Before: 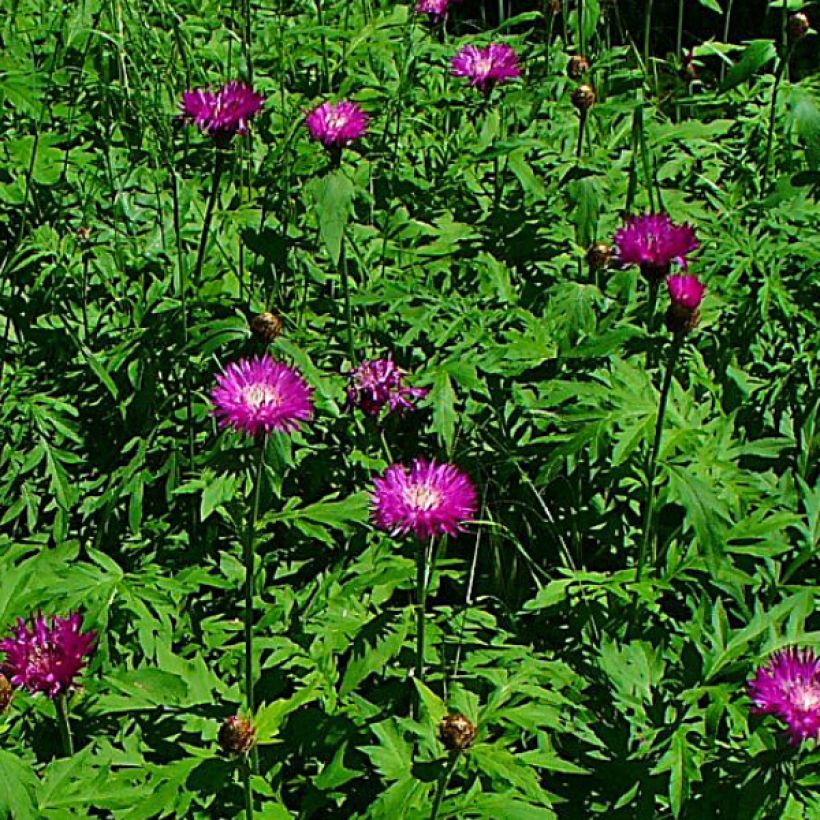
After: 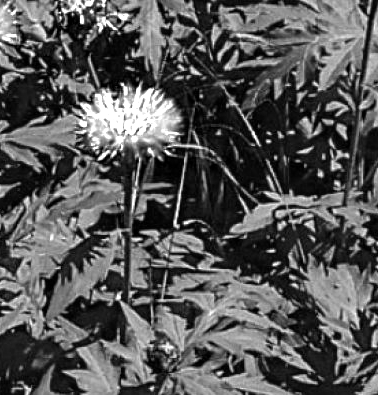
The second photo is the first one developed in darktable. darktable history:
color zones: curves: ch0 [(0, 0.613) (0.01, 0.613) (0.245, 0.448) (0.498, 0.529) (0.642, 0.665) (0.879, 0.777) (0.99, 0.613)]; ch1 [(0, 0) (0.143, 0) (0.286, 0) (0.429, 0) (0.571, 0) (0.714, 0) (0.857, 0)]
crop: left 35.736%, top 45.876%, right 18.163%, bottom 5.904%
color calibration: output R [0.972, 0.068, -0.094, 0], output G [-0.178, 1.216, -0.086, 0], output B [0.095, -0.136, 0.98, 0], gray › normalize channels true, illuminant custom, x 0.367, y 0.392, temperature 4436.88 K, gamut compression 0.028
tone equalizer: -8 EV -0.411 EV, -7 EV -0.411 EV, -6 EV -0.319 EV, -5 EV -0.238 EV, -3 EV 0.247 EV, -2 EV 0.343 EV, -1 EV 0.378 EV, +0 EV 0.39 EV
local contrast: on, module defaults
